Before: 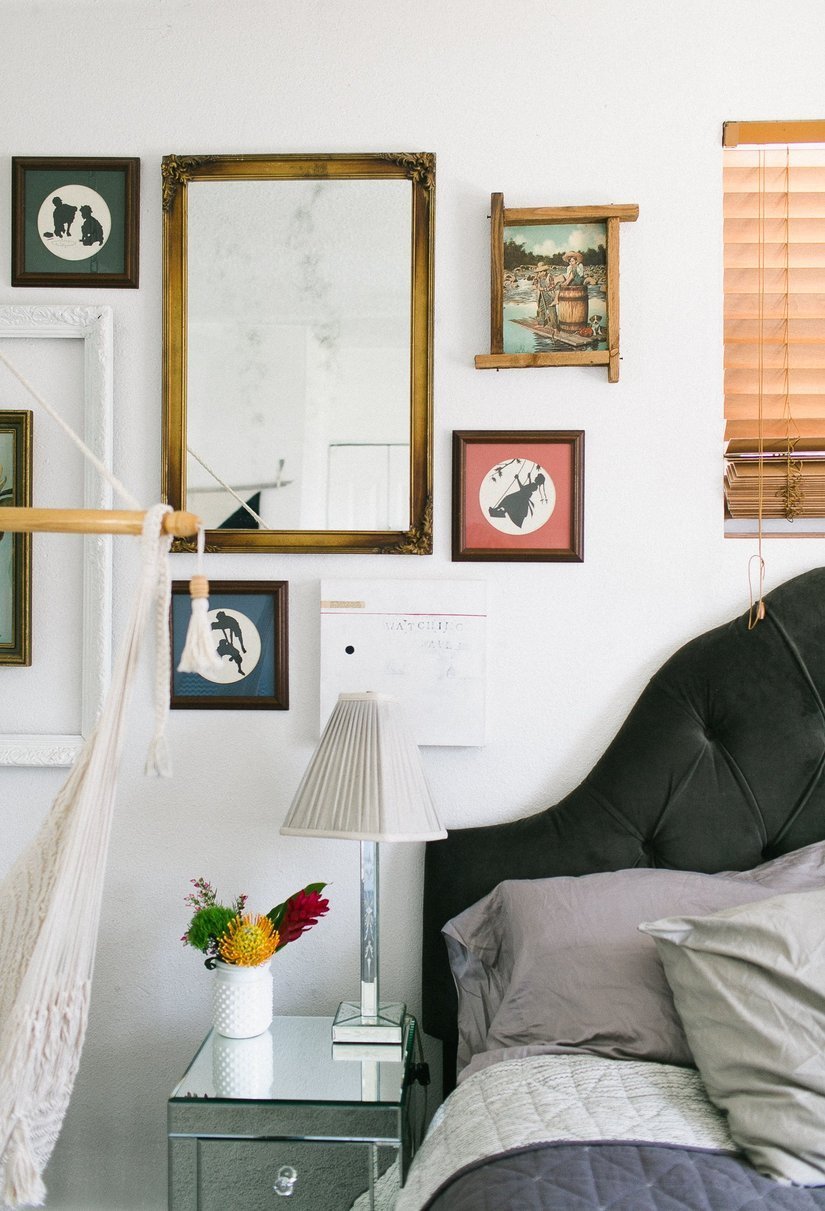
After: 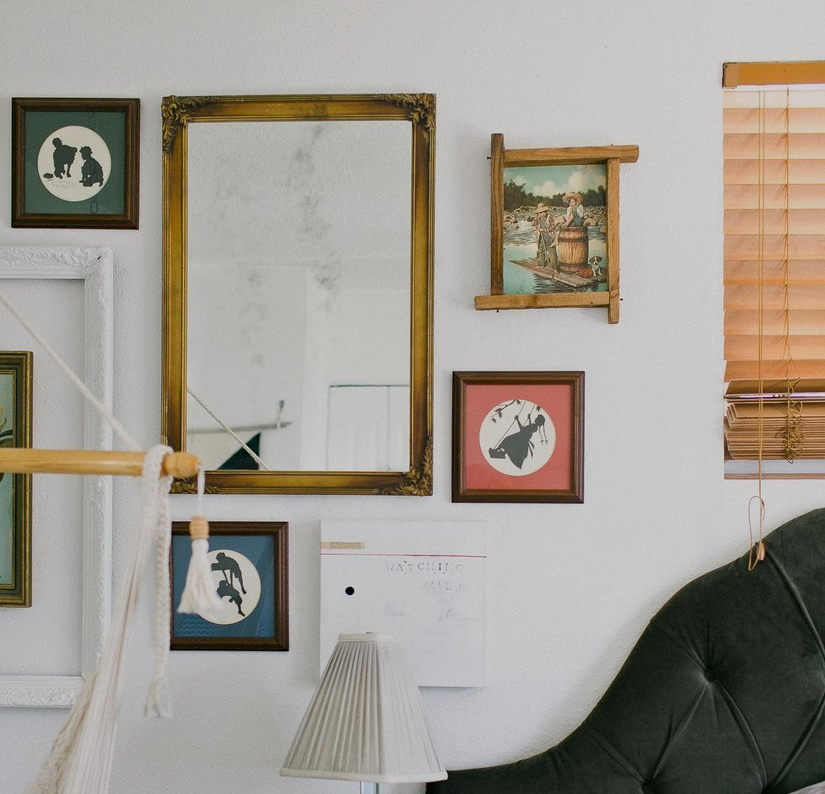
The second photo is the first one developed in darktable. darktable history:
crop and rotate: top 4.944%, bottom 29.479%
tone equalizer: -8 EV -0.001 EV, -7 EV 0.005 EV, -6 EV -0.009 EV, -5 EV 0.013 EV, -4 EV -0.008 EV, -3 EV 0.021 EV, -2 EV -0.067 EV, -1 EV -0.31 EV, +0 EV -0.586 EV
haze removal: compatibility mode true, adaptive false
